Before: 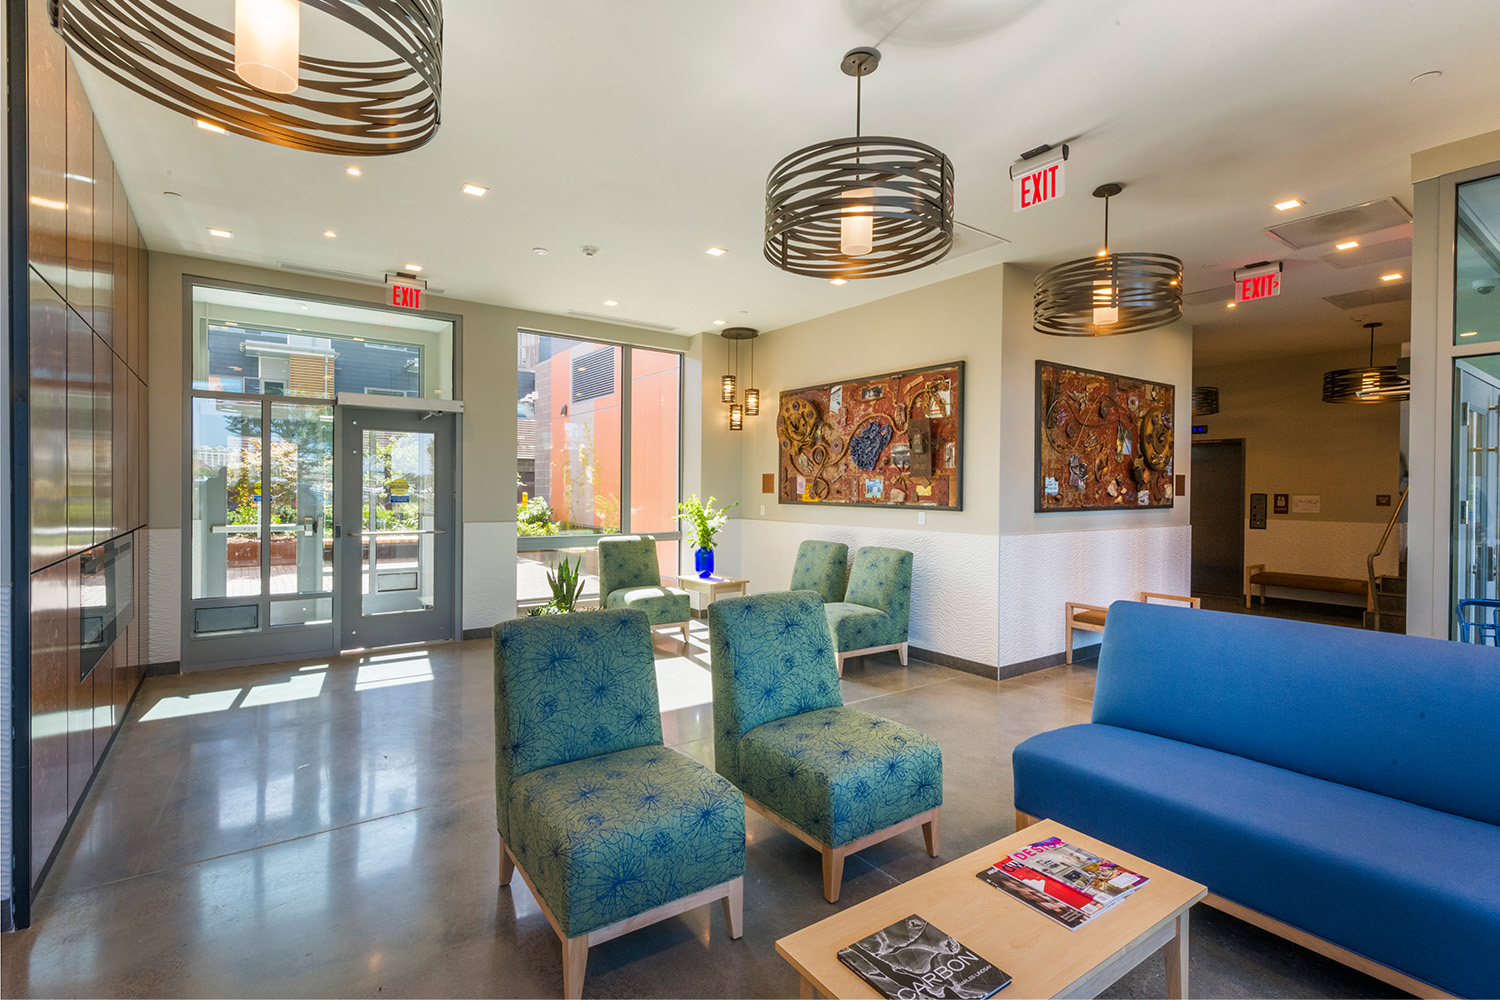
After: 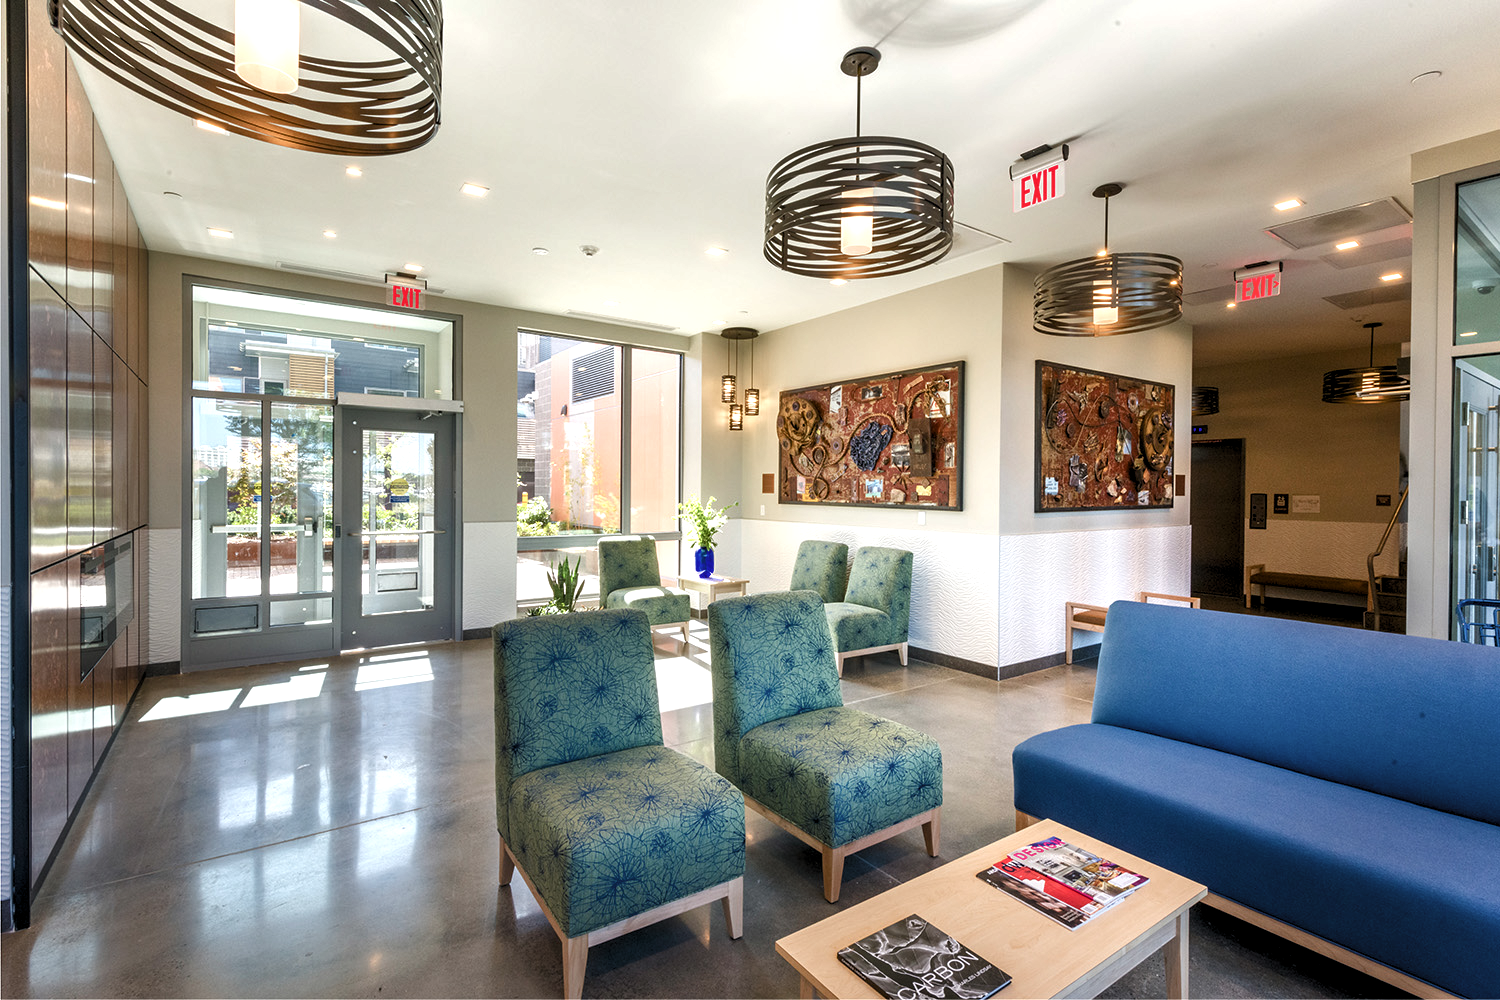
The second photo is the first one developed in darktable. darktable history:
levels: levels [0.062, 0.494, 0.925]
shadows and highlights: shadows 35.12, highlights -35.17, soften with gaussian
color balance rgb: linear chroma grading › shadows -2.537%, linear chroma grading › highlights -14.331%, linear chroma grading › global chroma -9.479%, linear chroma grading › mid-tones -10.312%, perceptual saturation grading › global saturation 0.471%, perceptual saturation grading › highlights -15.36%, perceptual saturation grading › shadows 25.052%, perceptual brilliance grading › highlights 8.135%, perceptual brilliance grading › mid-tones 3.984%, perceptual brilliance grading › shadows 1.723%
